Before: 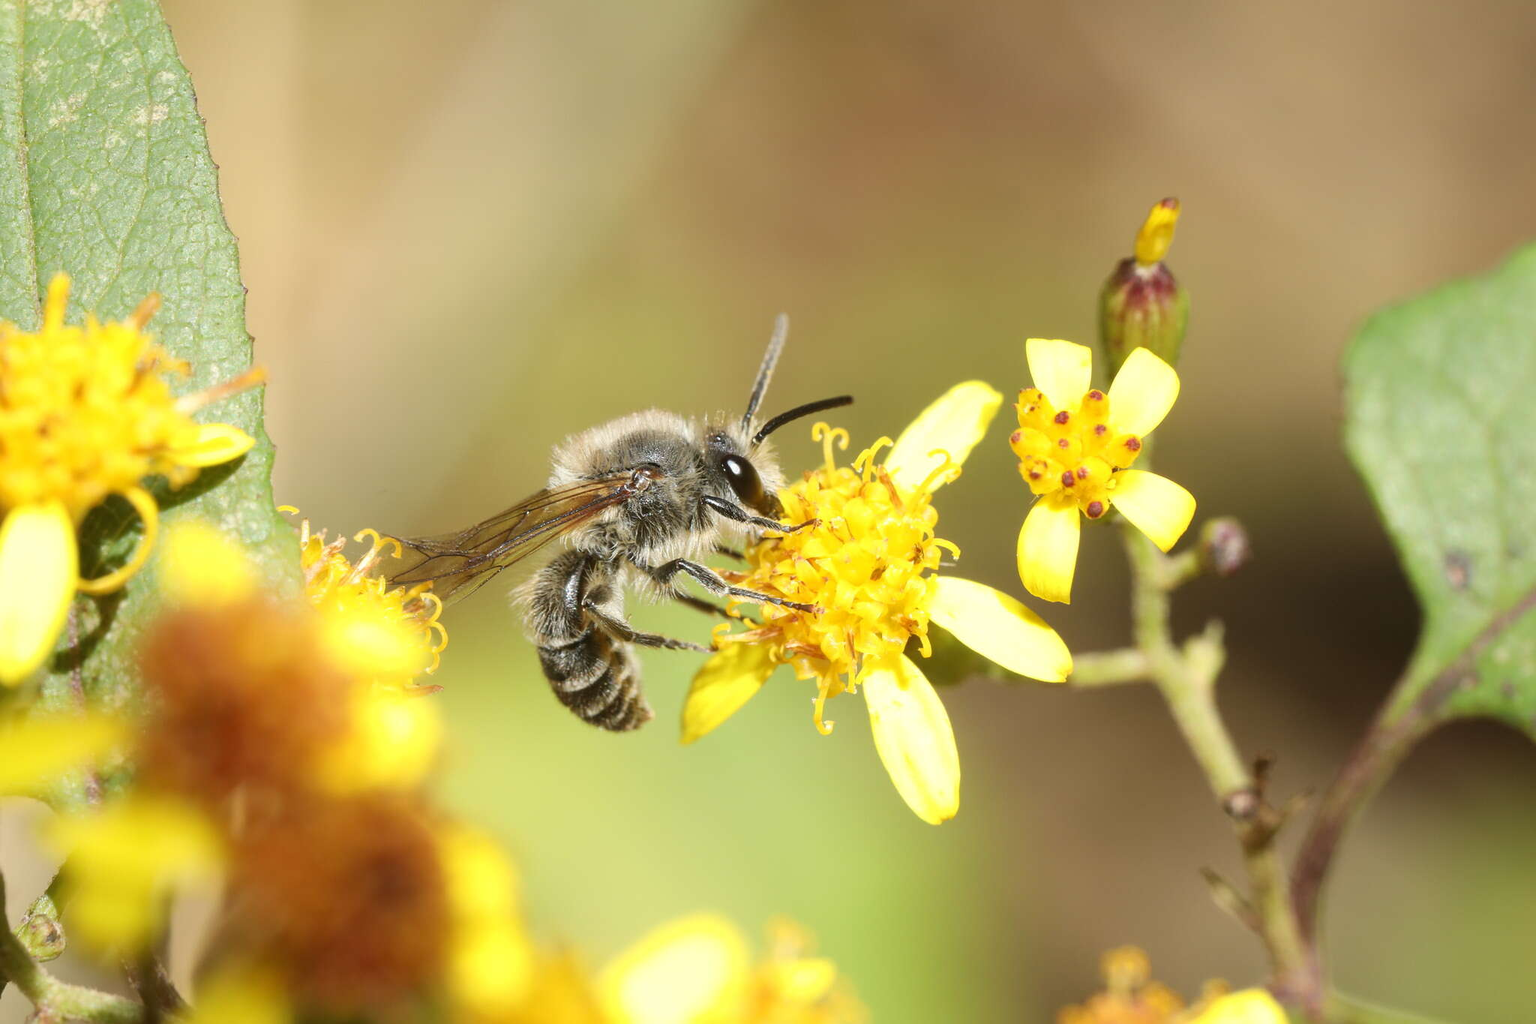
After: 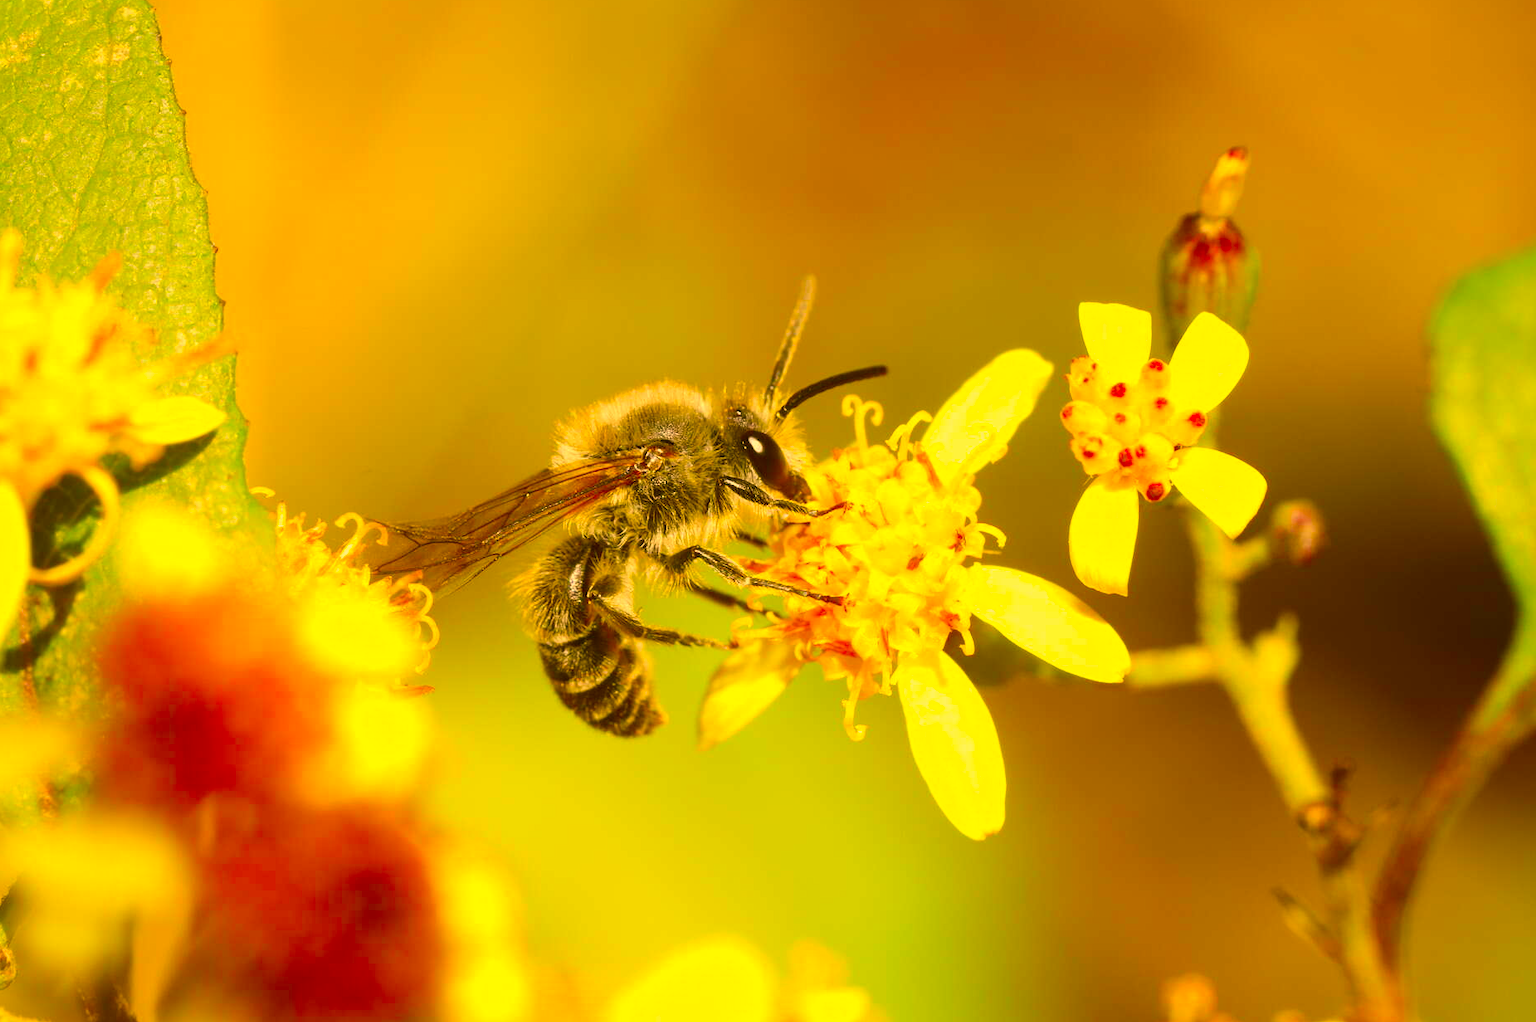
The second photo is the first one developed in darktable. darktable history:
crop: left 3.365%, top 6.418%, right 6.252%, bottom 3.31%
color correction: highlights a* 10.95, highlights b* 30.28, shadows a* 2.63, shadows b* 17.36, saturation 1.76
